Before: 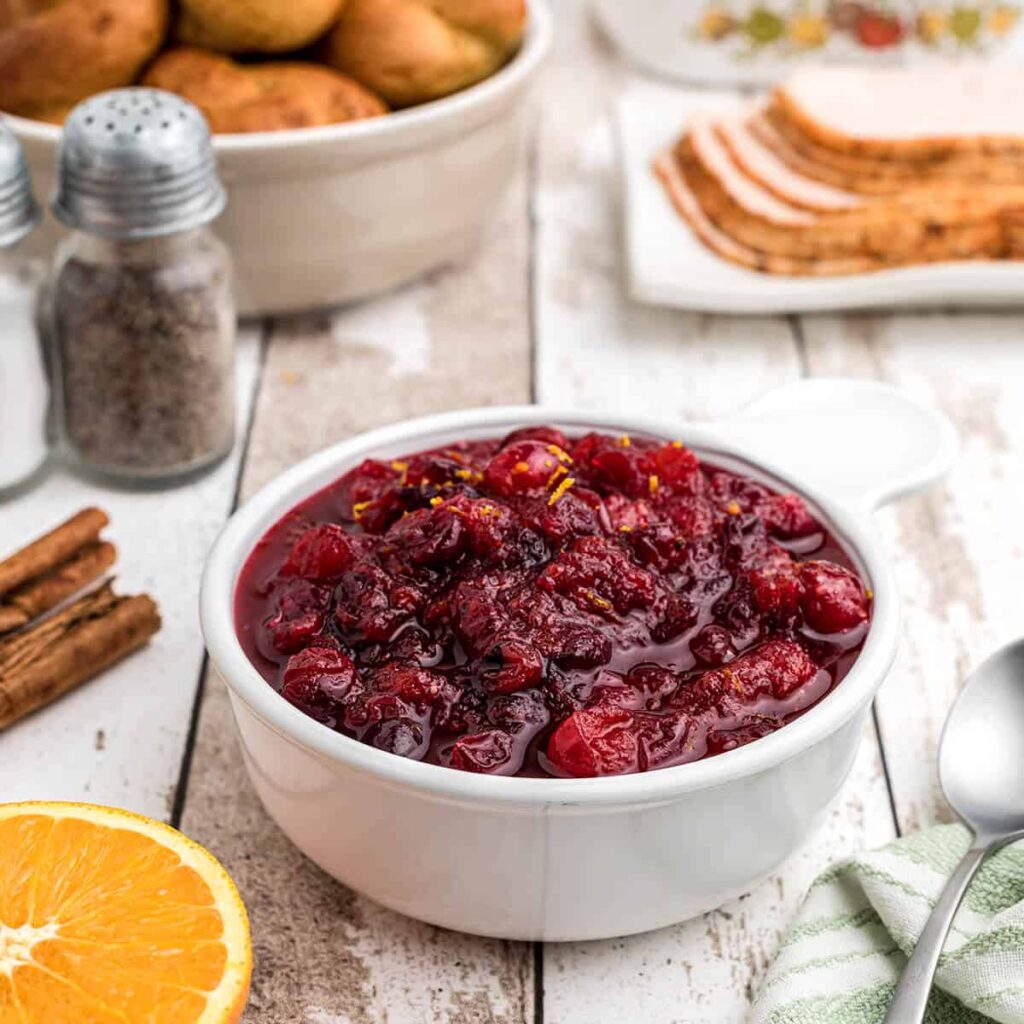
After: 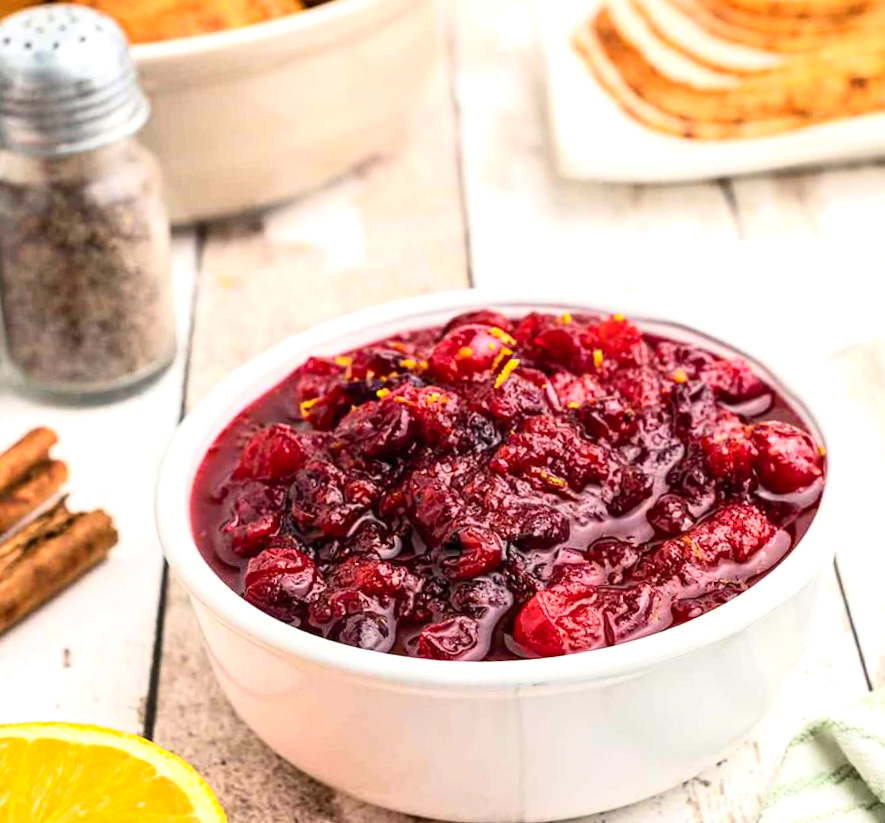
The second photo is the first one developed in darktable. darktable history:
contrast brightness saturation: contrast 0.2, brightness 0.15, saturation 0.14
crop: left 3.305%, top 6.436%, right 6.389%, bottom 3.258%
color balance rgb: global vibrance 20%
exposure: black level correction 0.001, exposure 0.5 EV, compensate exposure bias true, compensate highlight preservation false
white balance: red 1.009, blue 0.985
rotate and perspective: rotation -4.57°, crop left 0.054, crop right 0.944, crop top 0.087, crop bottom 0.914
